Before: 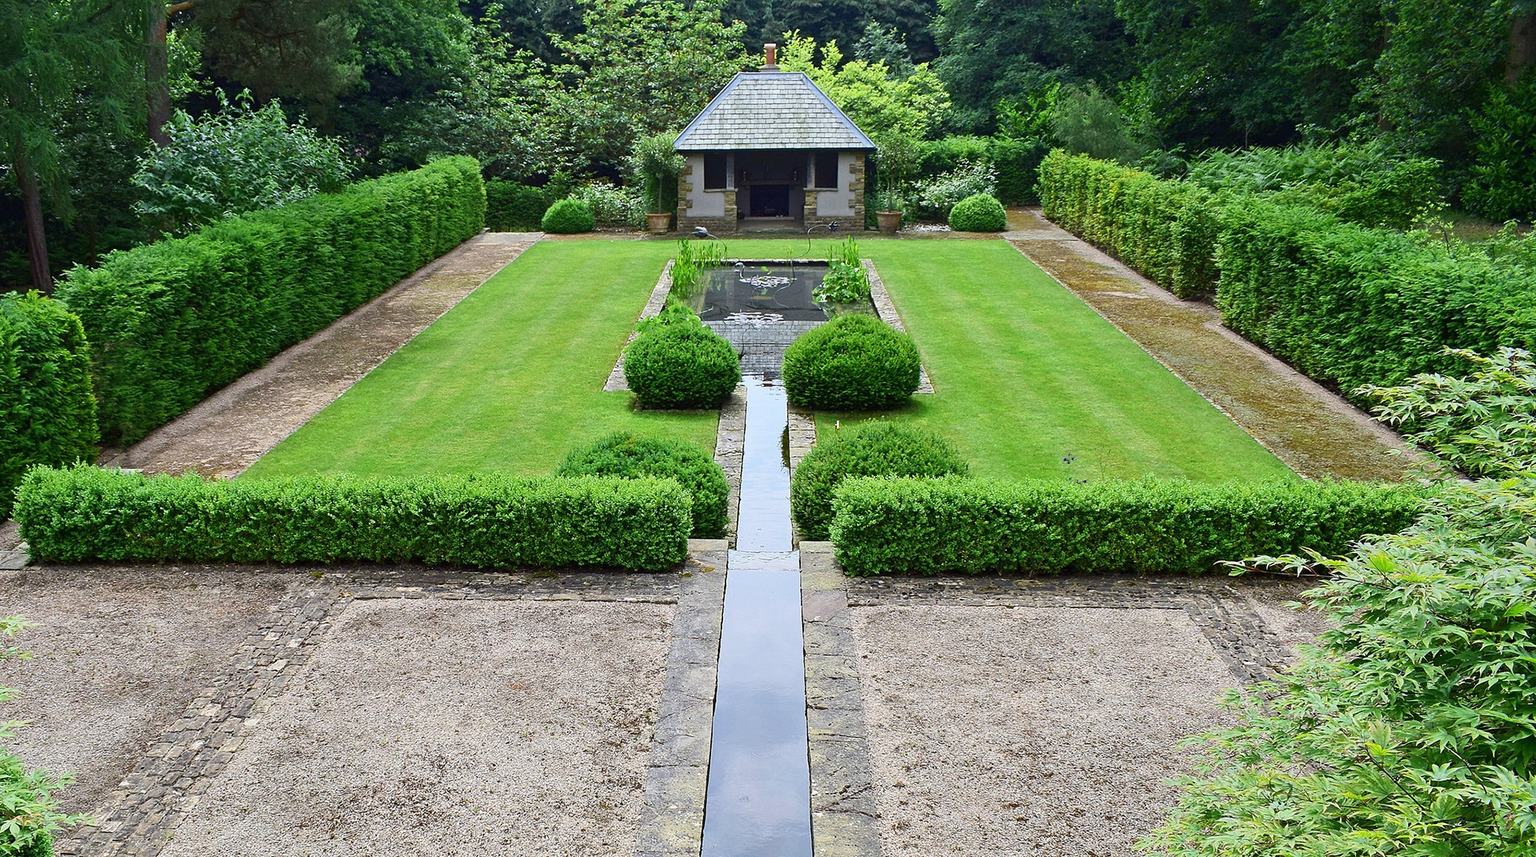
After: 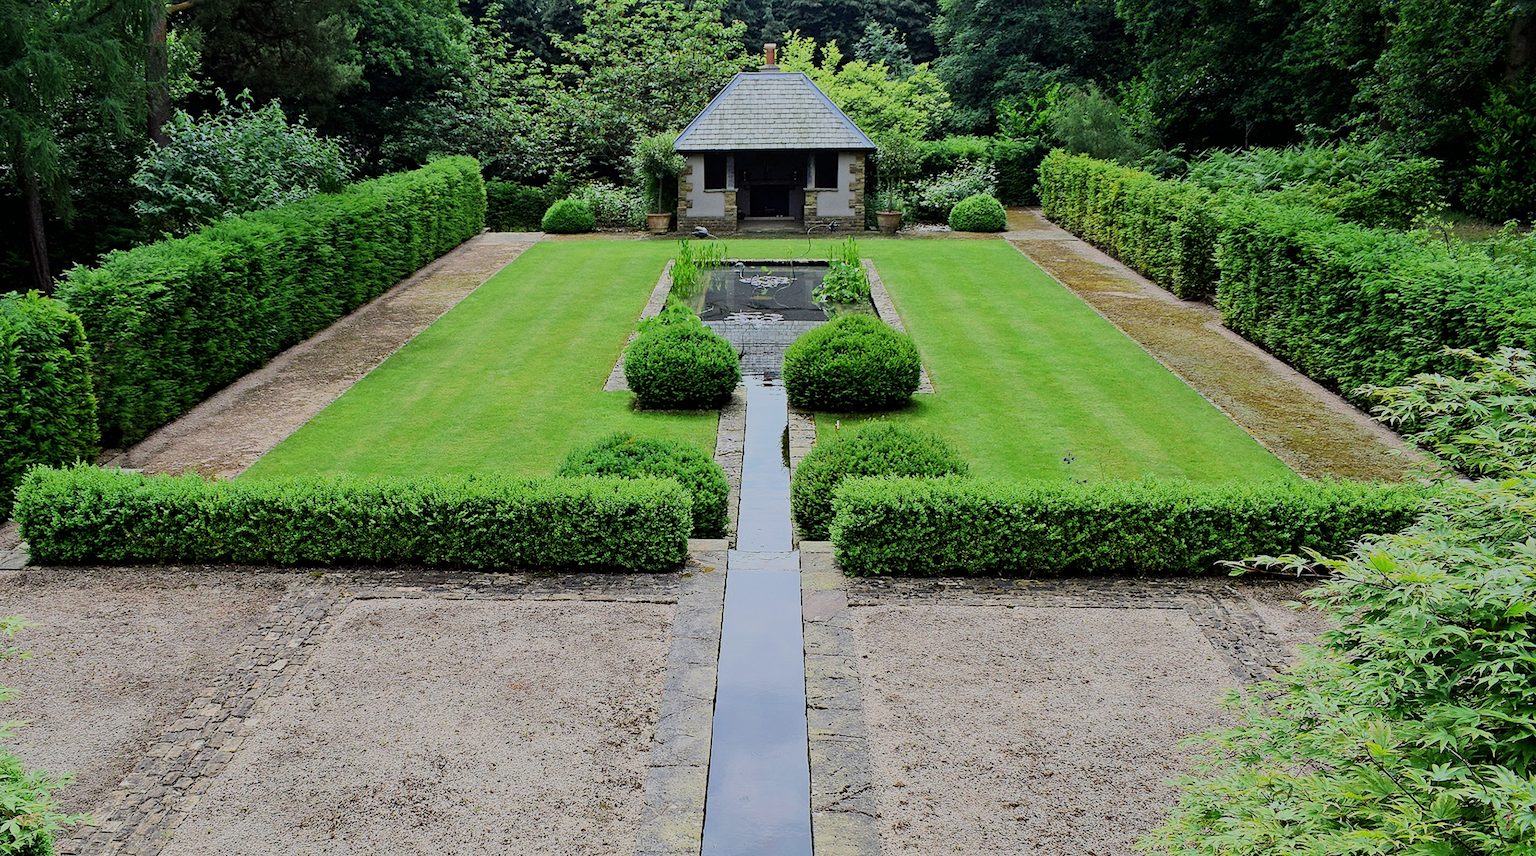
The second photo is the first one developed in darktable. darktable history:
filmic rgb: black relative exposure -6.11 EV, white relative exposure 6.97 EV, hardness 2.24, color science v6 (2022)
